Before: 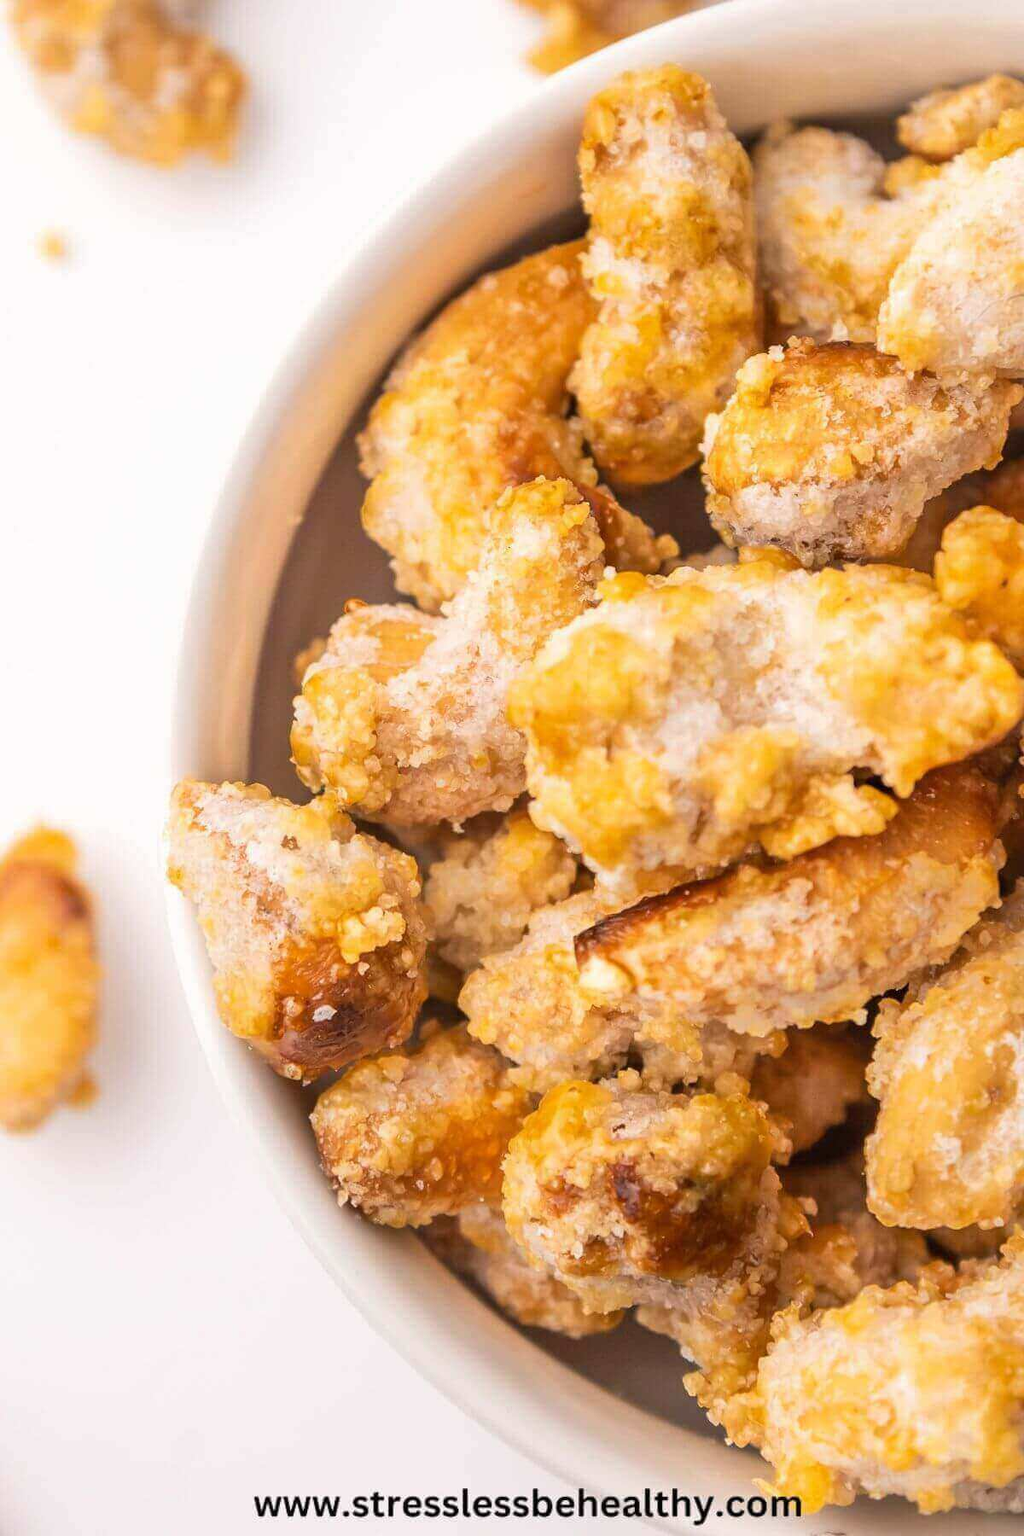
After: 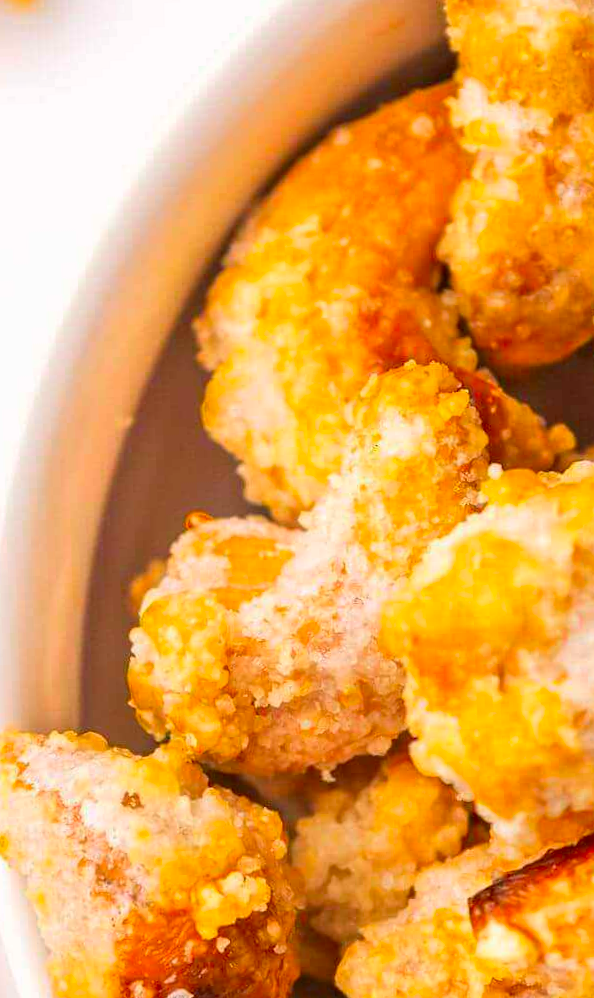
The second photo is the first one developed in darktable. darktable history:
crop: left 17.835%, top 7.675%, right 32.881%, bottom 32.213%
rotate and perspective: rotation -2°, crop left 0.022, crop right 0.978, crop top 0.049, crop bottom 0.951
contrast brightness saturation: saturation 0.5
